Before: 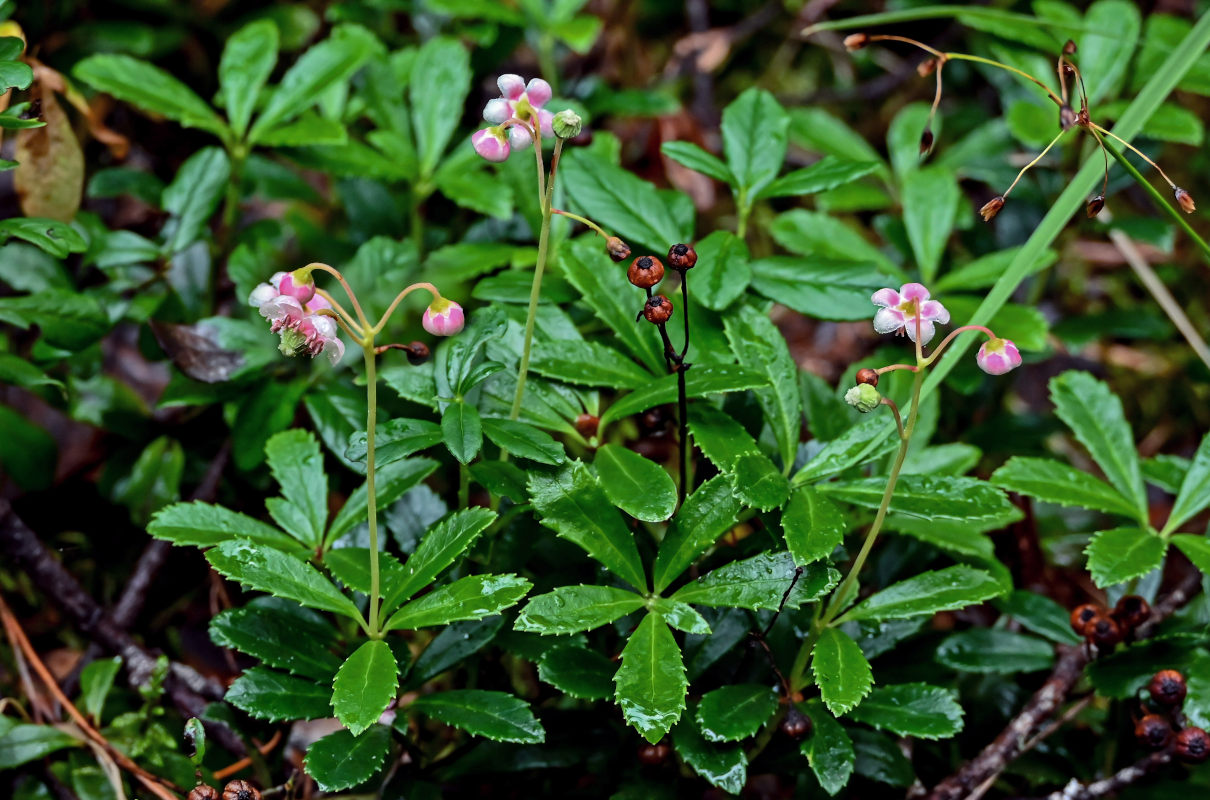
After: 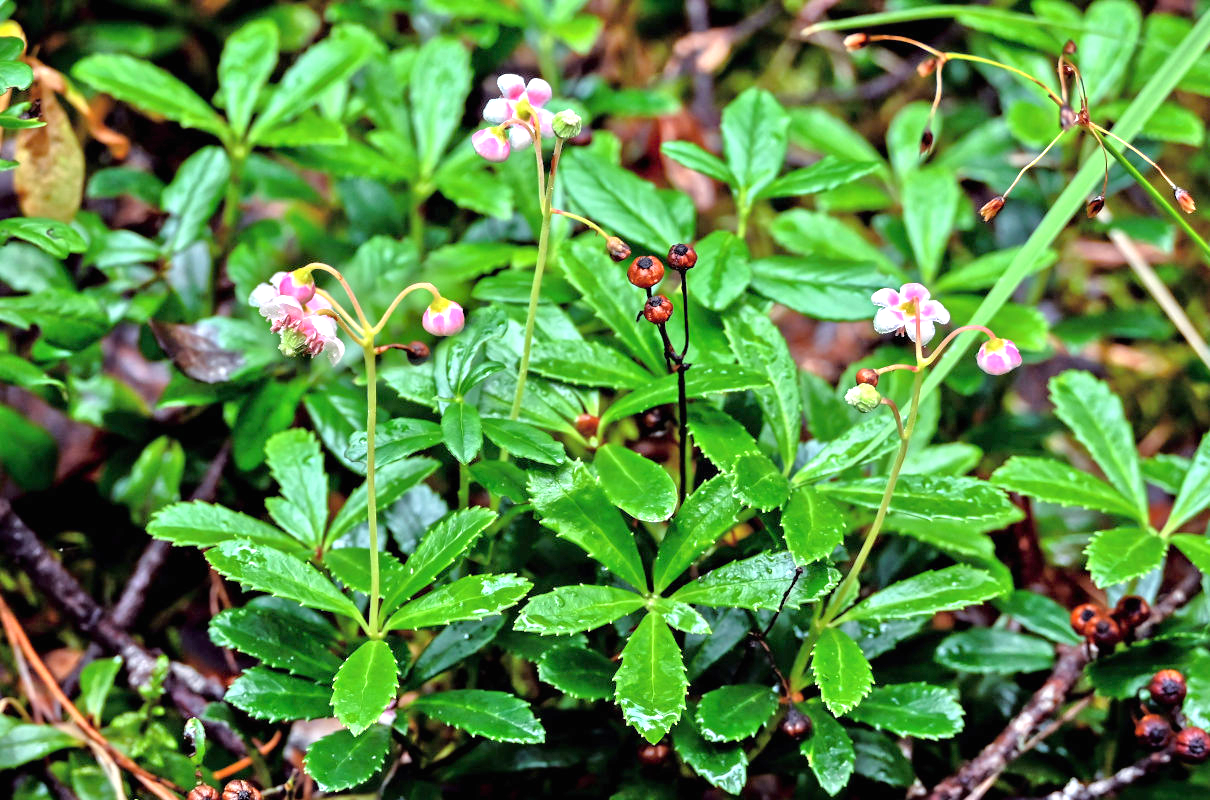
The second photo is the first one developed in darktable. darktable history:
exposure: black level correction 0, exposure 0.95 EV, compensate exposure bias true, compensate highlight preservation false
white balance: emerald 1
tone equalizer: -7 EV 0.15 EV, -6 EV 0.6 EV, -5 EV 1.15 EV, -4 EV 1.33 EV, -3 EV 1.15 EV, -2 EV 0.6 EV, -1 EV 0.15 EV, mask exposure compensation -0.5 EV
